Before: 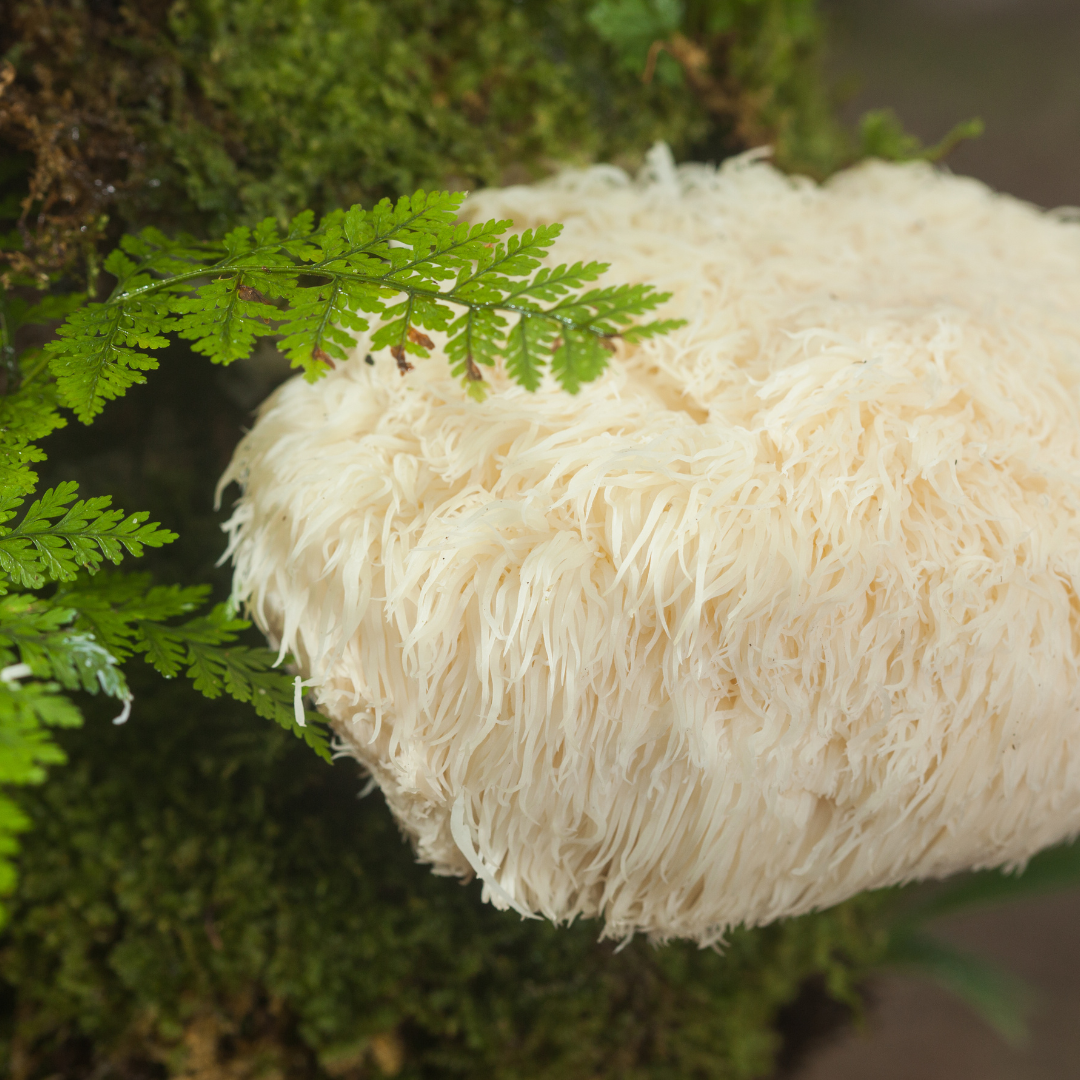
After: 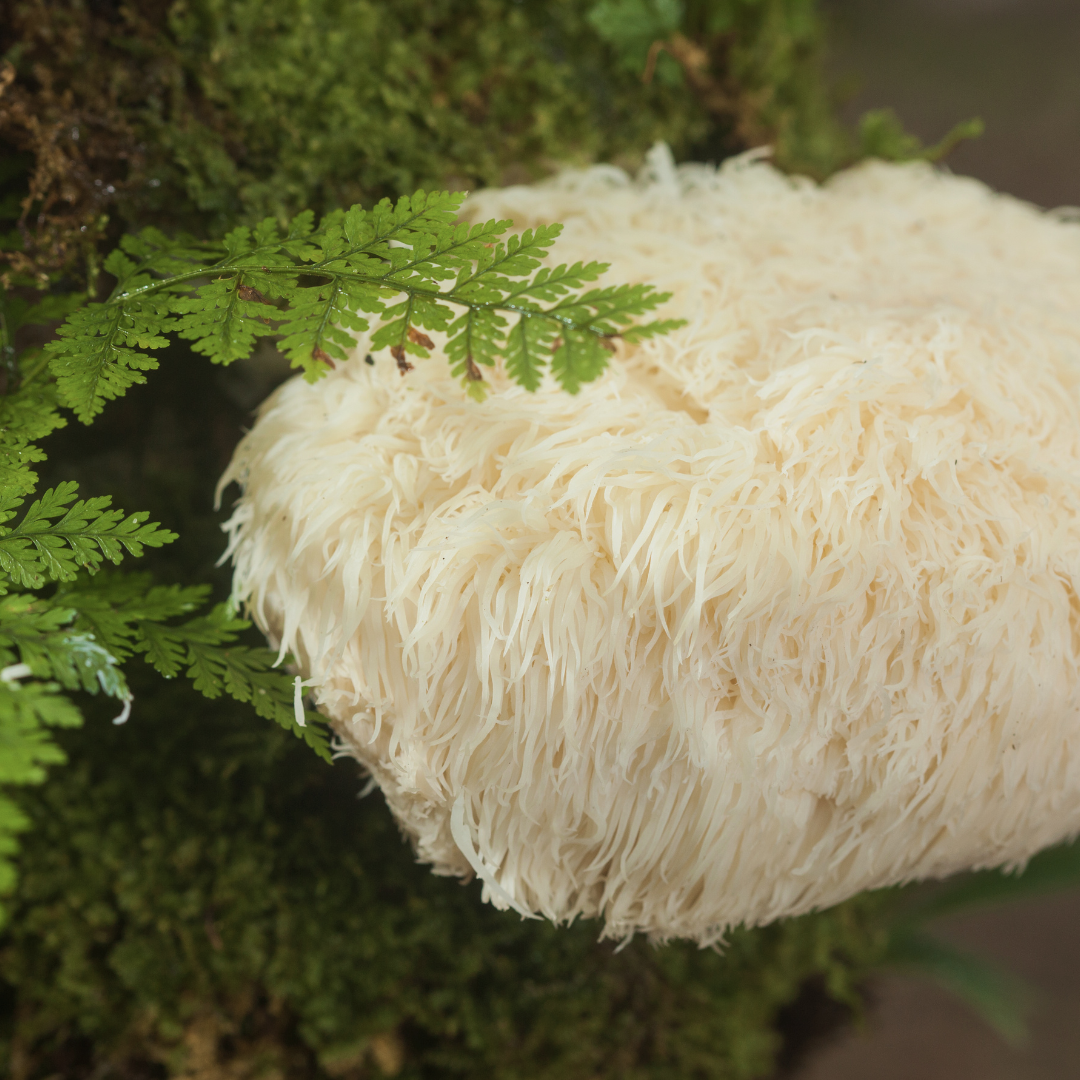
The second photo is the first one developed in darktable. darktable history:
exposure: exposure -0.172 EV, compensate exposure bias true, compensate highlight preservation false
tone equalizer: mask exposure compensation -0.511 EV
velvia: on, module defaults
color correction: highlights b* 0.016, saturation 0.832
